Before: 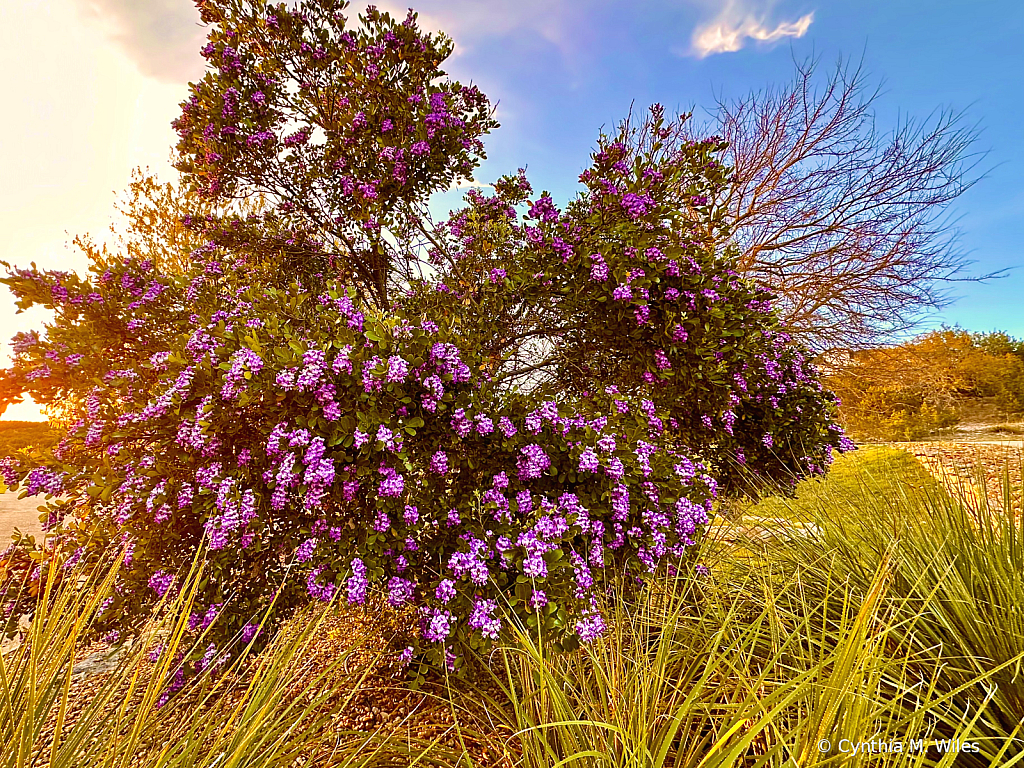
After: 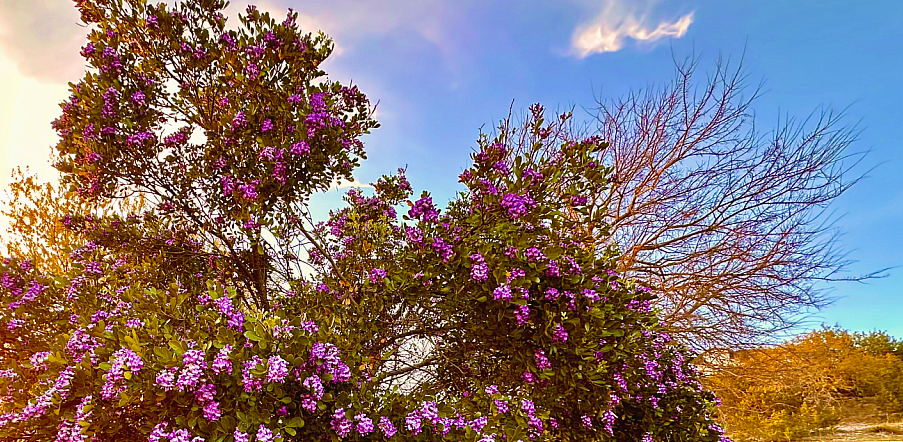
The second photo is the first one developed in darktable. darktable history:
contrast brightness saturation: contrast -0.024, brightness -0.006, saturation 0.03
crop and rotate: left 11.814%, bottom 42.319%
